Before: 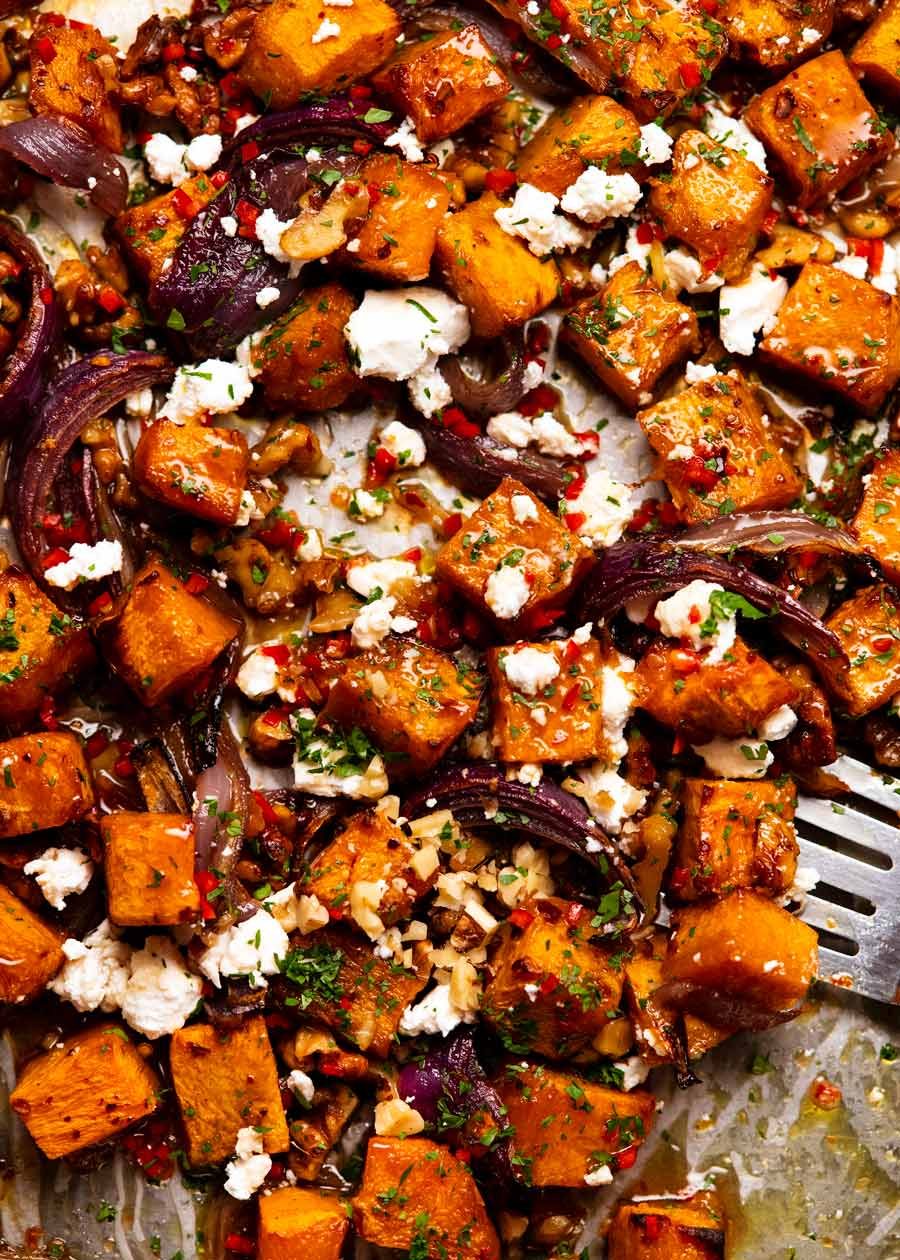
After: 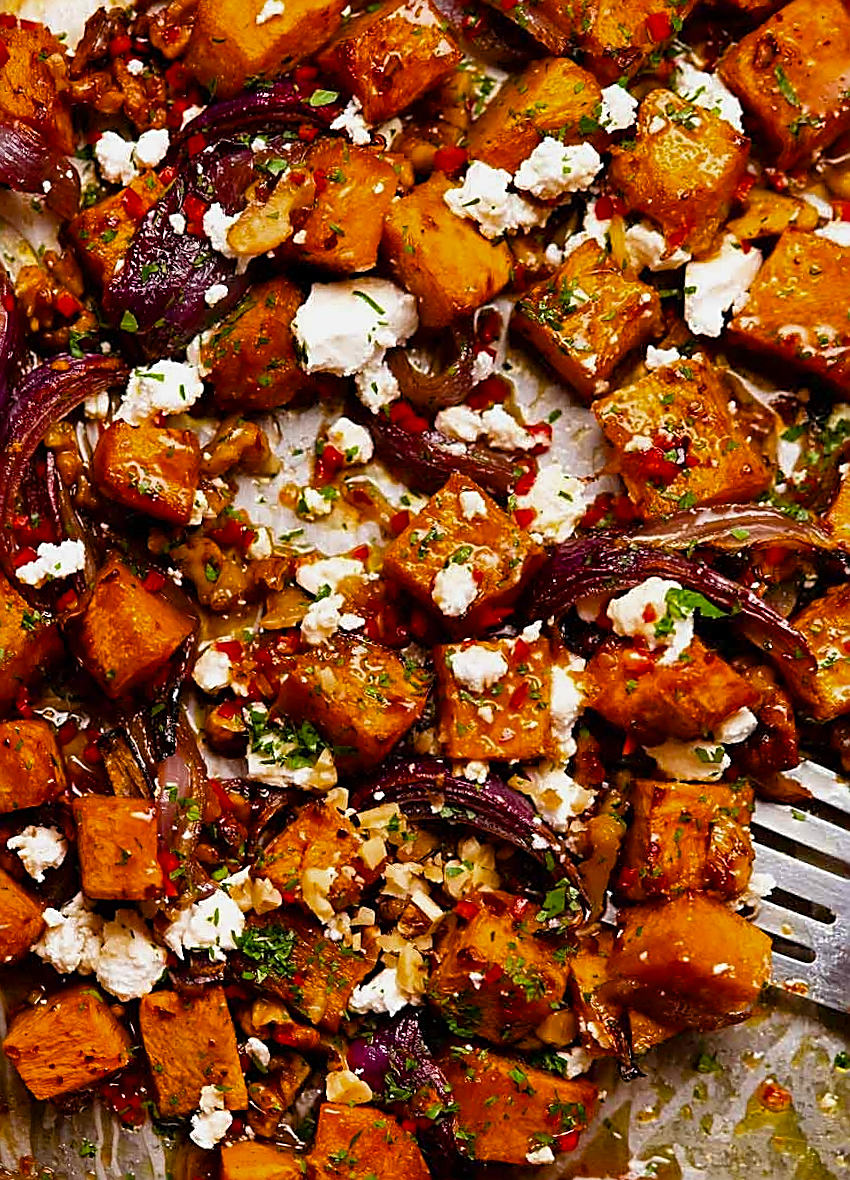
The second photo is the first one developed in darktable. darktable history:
tone equalizer: -8 EV 0.25 EV, -7 EV 0.417 EV, -6 EV 0.417 EV, -5 EV 0.25 EV, -3 EV -0.25 EV, -2 EV -0.417 EV, -1 EV -0.417 EV, +0 EV -0.25 EV, edges refinement/feathering 500, mask exposure compensation -1.57 EV, preserve details guided filter
sharpen: amount 1
rotate and perspective: rotation 0.062°, lens shift (vertical) 0.115, lens shift (horizontal) -0.133, crop left 0.047, crop right 0.94, crop top 0.061, crop bottom 0.94
color balance rgb: linear chroma grading › shadows 16%, perceptual saturation grading › global saturation 8%, perceptual saturation grading › shadows 4%, perceptual brilliance grading › global brilliance 2%, perceptual brilliance grading › highlights 8%, perceptual brilliance grading › shadows -4%, global vibrance 16%, saturation formula JzAzBz (2021)
